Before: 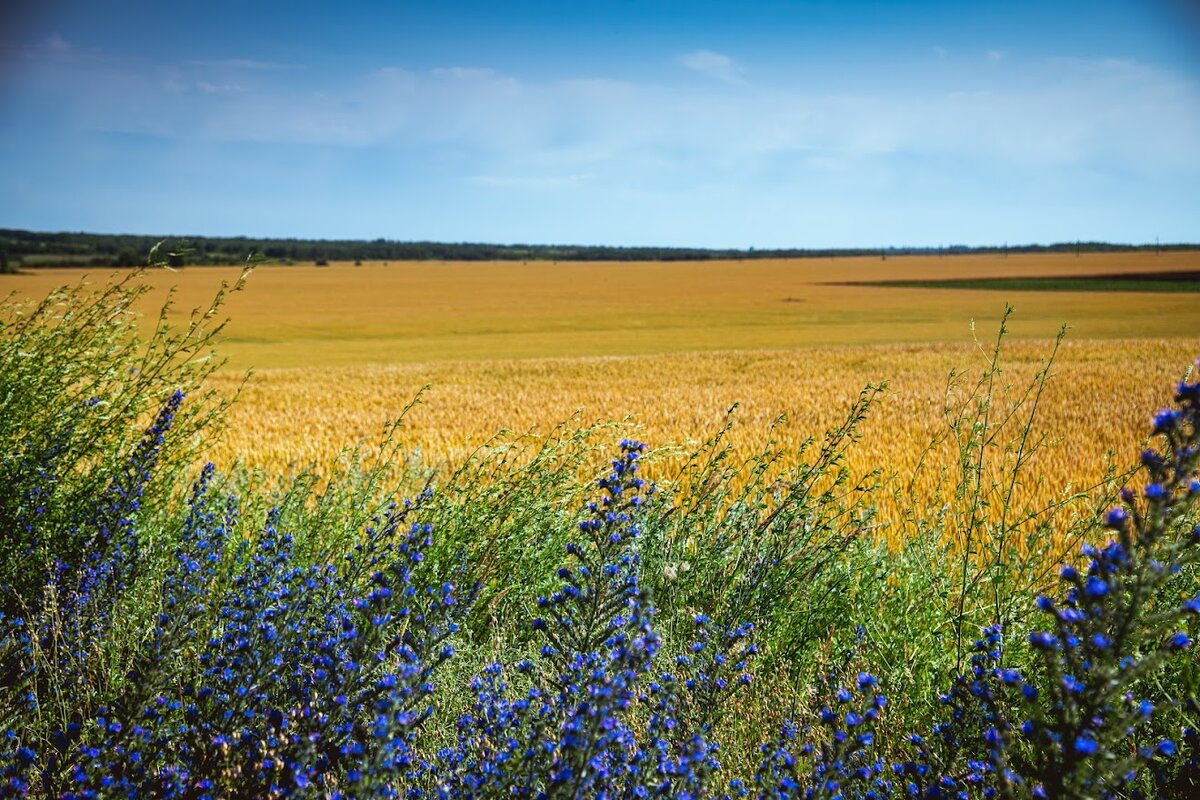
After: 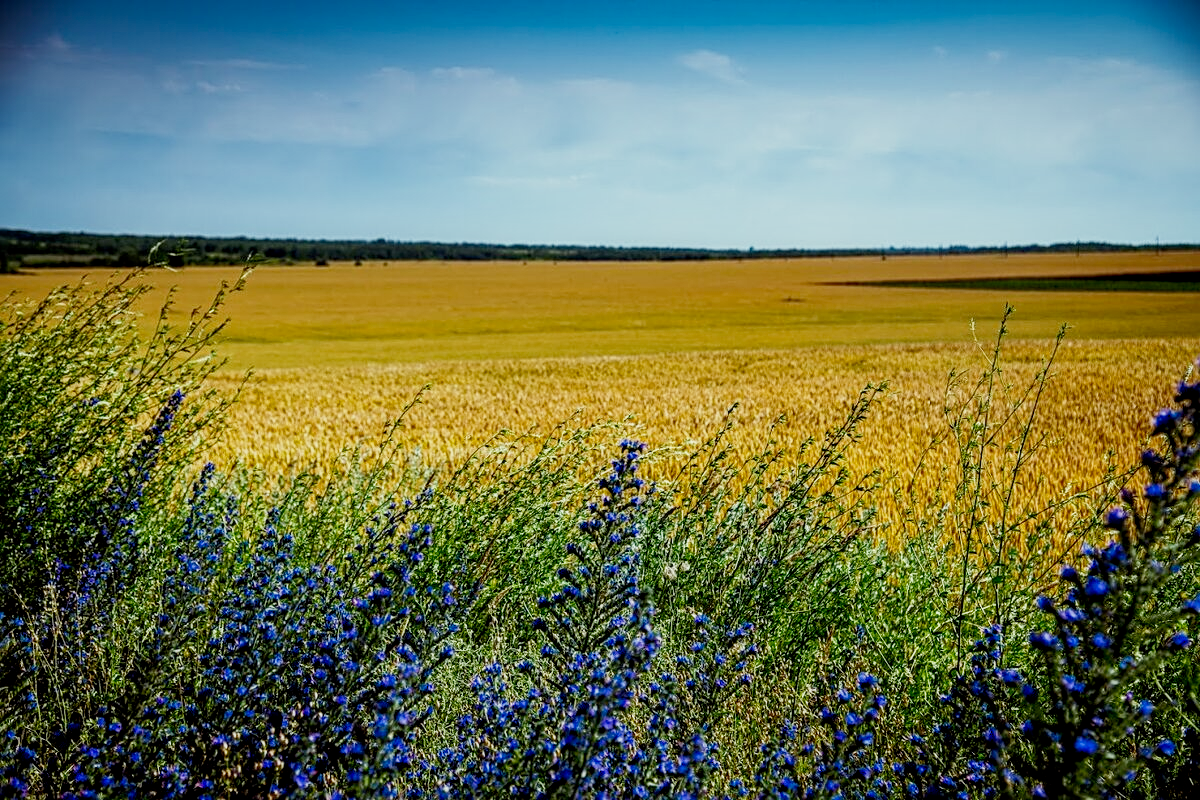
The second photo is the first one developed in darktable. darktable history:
tone curve: curves: ch0 [(0, 0) (0.405, 0.351) (1, 1)], color space Lab, independent channels, preserve colors none
color correction: highlights a* -2.58, highlights b* 2.44
filmic rgb: black relative exposure -7.96 EV, white relative exposure 4.04 EV, threshold 5.99 EV, hardness 4.2, latitude 49.33%, contrast 1.101, preserve chrominance no, color science v3 (2019), use custom middle-gray values true, iterations of high-quality reconstruction 0, enable highlight reconstruction true
local contrast: on, module defaults
sharpen: radius 2.509, amount 0.323
tone equalizer: on, module defaults
